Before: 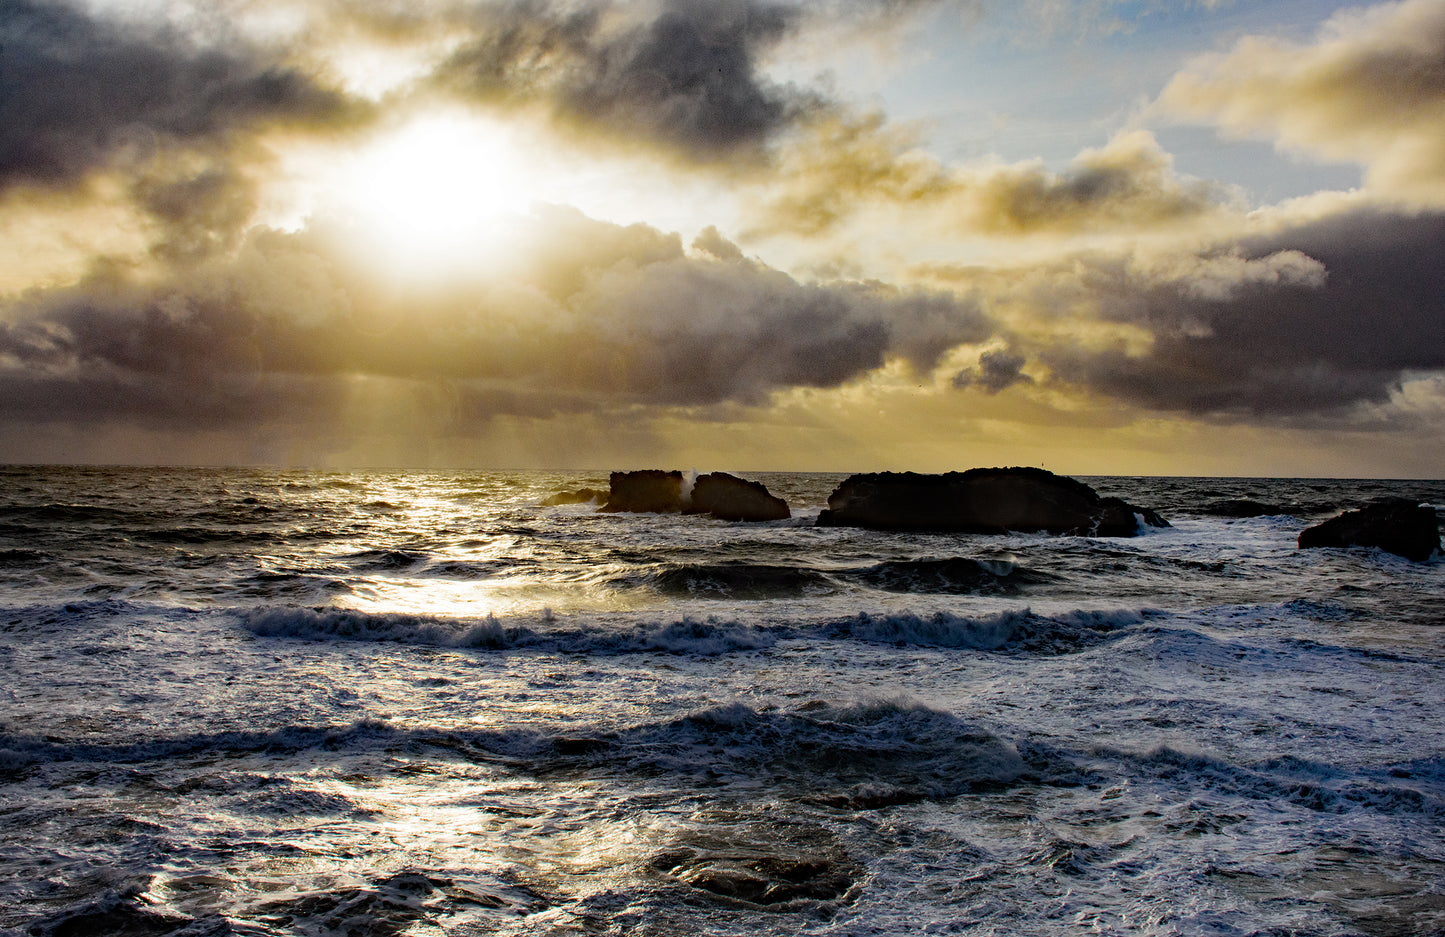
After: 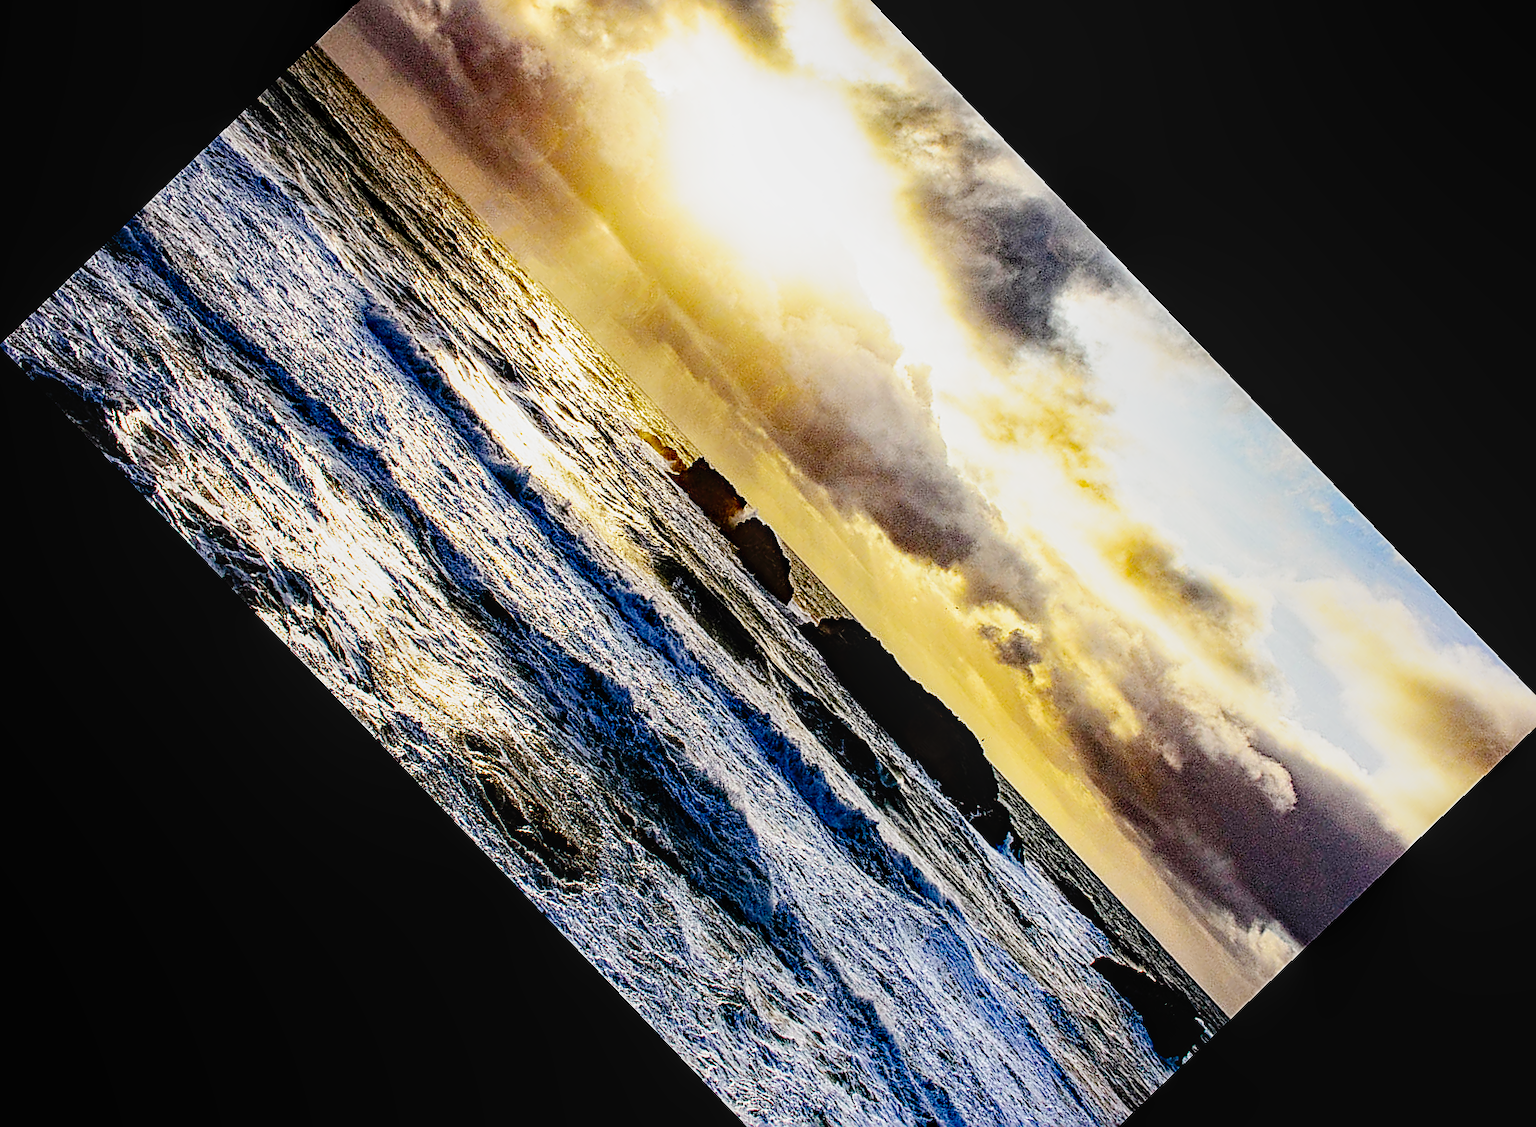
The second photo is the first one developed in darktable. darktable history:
exposure: exposure 0.376 EV, compensate highlight preservation false
local contrast: on, module defaults
color balance rgb: global vibrance -1%, saturation formula JzAzBz (2021)
contrast brightness saturation: contrast 0.09, saturation 0.28
sharpen: radius 1.685, amount 1.294
base curve: curves: ch0 [(0, 0) (0.088, 0.125) (0.176, 0.251) (0.354, 0.501) (0.613, 0.749) (1, 0.877)], preserve colors none
crop and rotate: angle -46.26°, top 16.234%, right 0.912%, bottom 11.704%
tone curve: curves: ch0 [(0, 0) (0.003, 0) (0.011, 0.001) (0.025, 0.003) (0.044, 0.005) (0.069, 0.012) (0.1, 0.023) (0.136, 0.039) (0.177, 0.088) (0.224, 0.15) (0.277, 0.24) (0.335, 0.337) (0.399, 0.437) (0.468, 0.535) (0.543, 0.629) (0.623, 0.71) (0.709, 0.782) (0.801, 0.856) (0.898, 0.94) (1, 1)], preserve colors none
